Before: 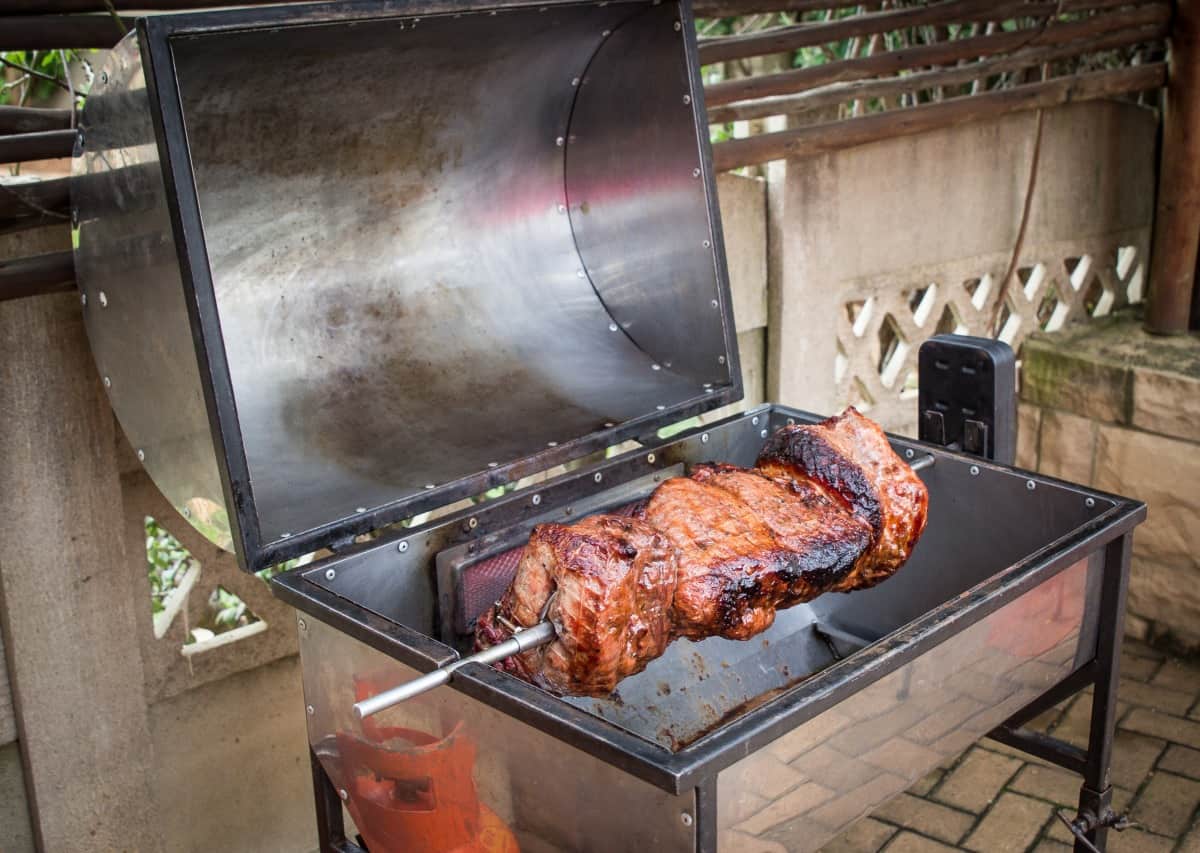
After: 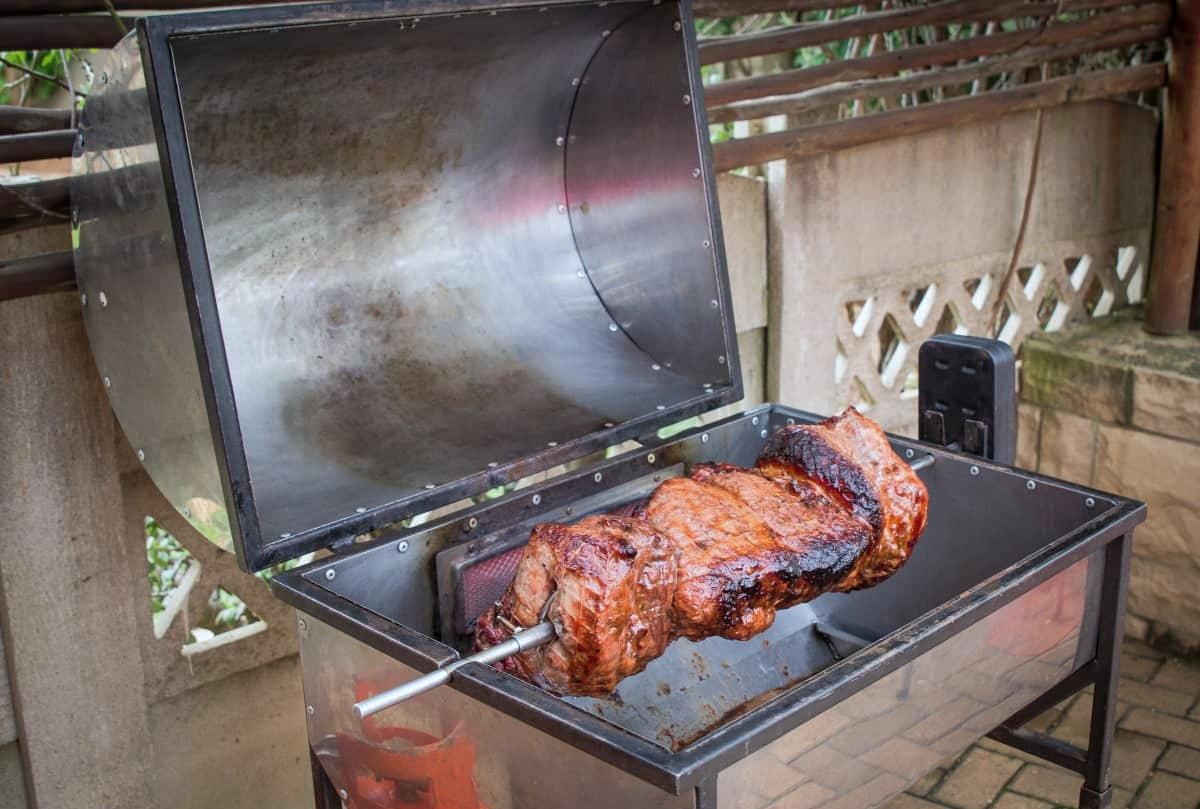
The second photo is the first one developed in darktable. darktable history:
crop and rotate: top 0.002%, bottom 5.141%
shadows and highlights: on, module defaults
color calibration: x 0.354, y 0.367, temperature 4672.64 K
